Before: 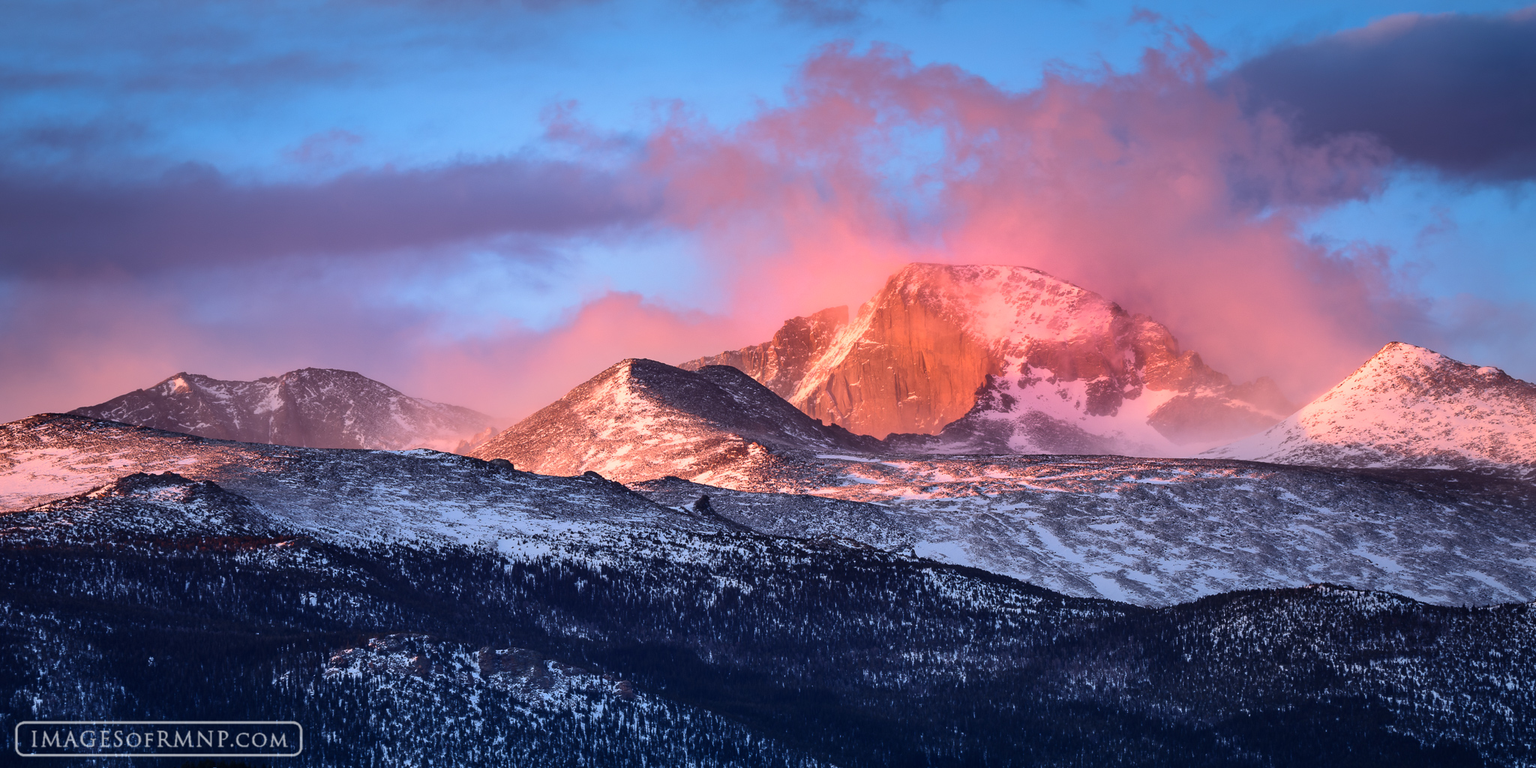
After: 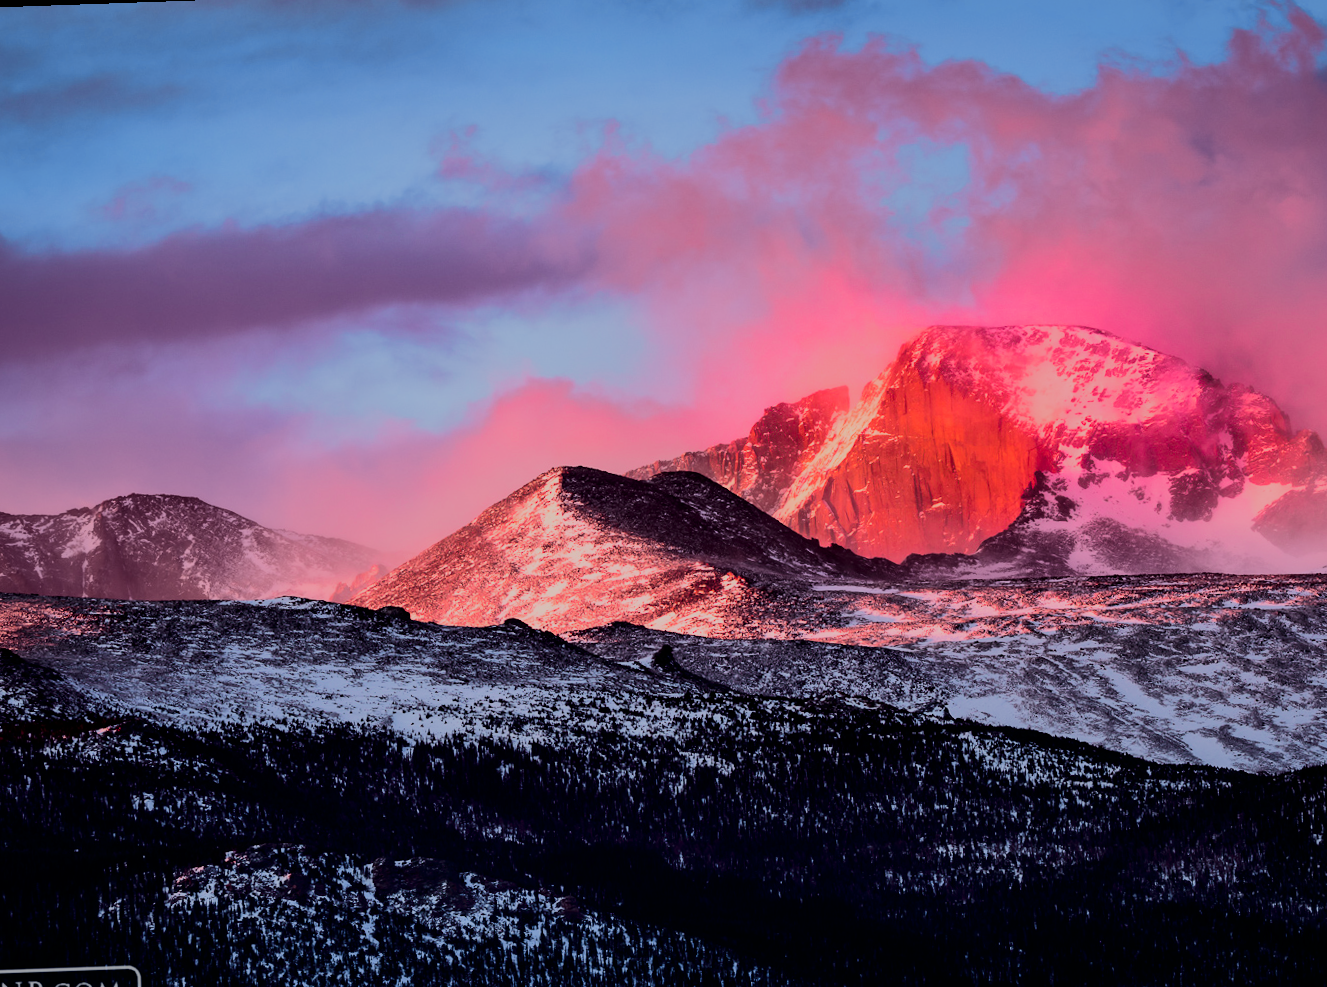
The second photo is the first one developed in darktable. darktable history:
exposure: exposure -0.462 EV, compensate highlight preservation false
crop and rotate: left 12.673%, right 20.66%
color balance rgb: linear chroma grading › global chroma 15%, perceptual saturation grading › global saturation 30%
rotate and perspective: rotation -2°, crop left 0.022, crop right 0.978, crop top 0.049, crop bottom 0.951
filmic rgb: black relative exposure -5 EV, hardness 2.88, contrast 1.3, highlights saturation mix -30%
tone curve: curves: ch0 [(0, 0) (0.058, 0.022) (0.265, 0.208) (0.41, 0.417) (0.485, 0.524) (0.638, 0.673) (0.845, 0.828) (0.994, 0.964)]; ch1 [(0, 0) (0.136, 0.146) (0.317, 0.34) (0.382, 0.408) (0.469, 0.482) (0.498, 0.497) (0.557, 0.573) (0.644, 0.643) (0.725, 0.765) (1, 1)]; ch2 [(0, 0) (0.352, 0.403) (0.45, 0.469) (0.502, 0.504) (0.54, 0.524) (0.592, 0.566) (0.638, 0.599) (1, 1)], color space Lab, independent channels, preserve colors none
rgb curve: curves: ch0 [(0, 0) (0.053, 0.068) (0.122, 0.128) (1, 1)]
